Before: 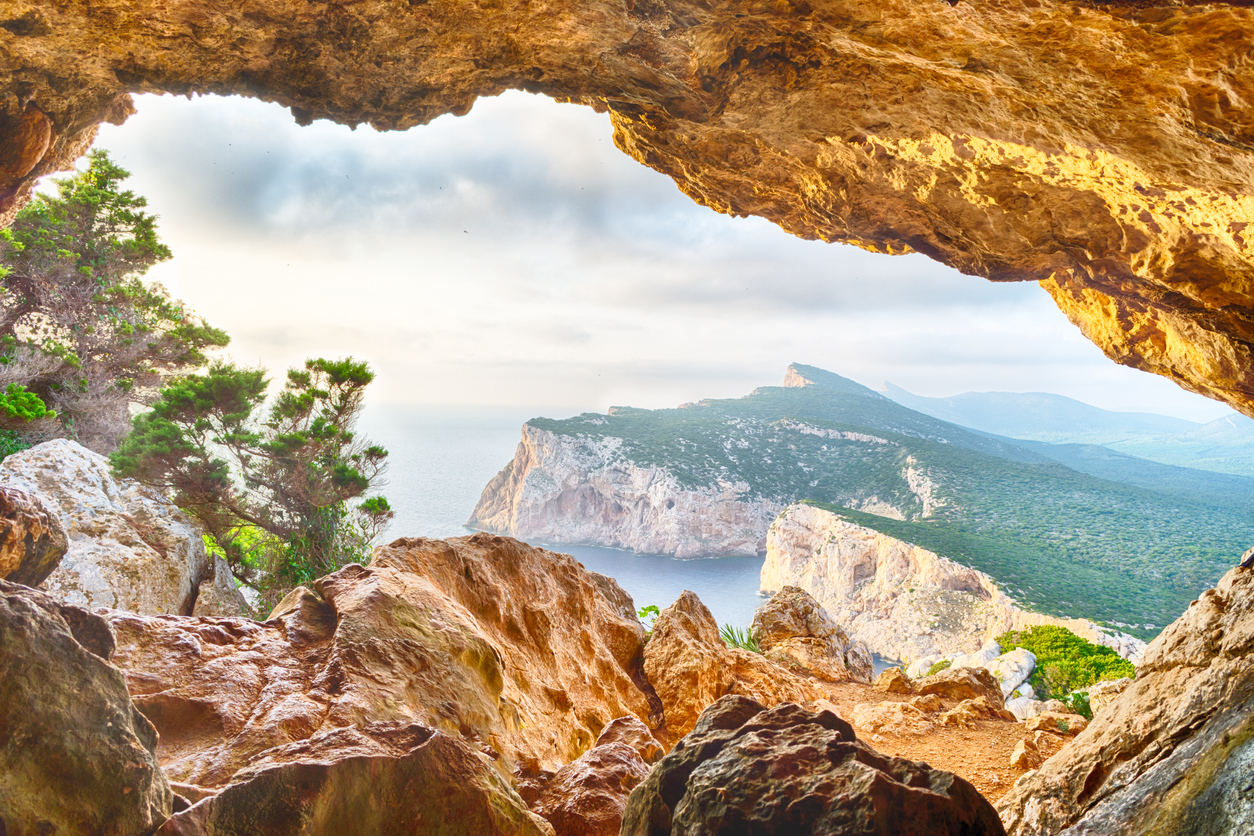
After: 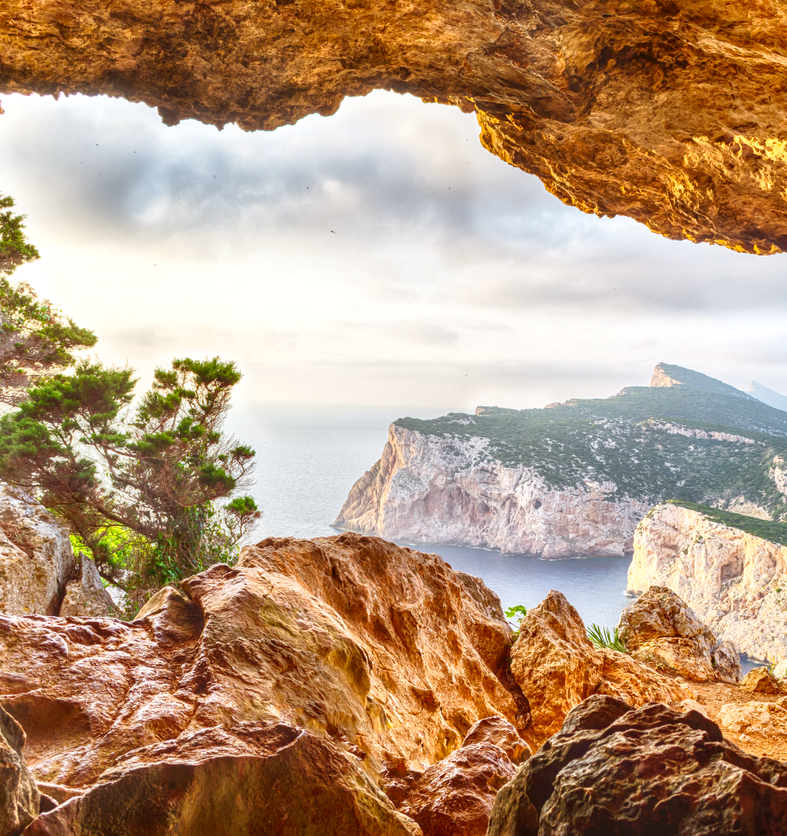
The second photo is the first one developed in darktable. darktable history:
crop: left 10.644%, right 26.528%
rgb levels: mode RGB, independent channels, levels [[0, 0.5, 1], [0, 0.521, 1], [0, 0.536, 1]]
local contrast: detail 130%
